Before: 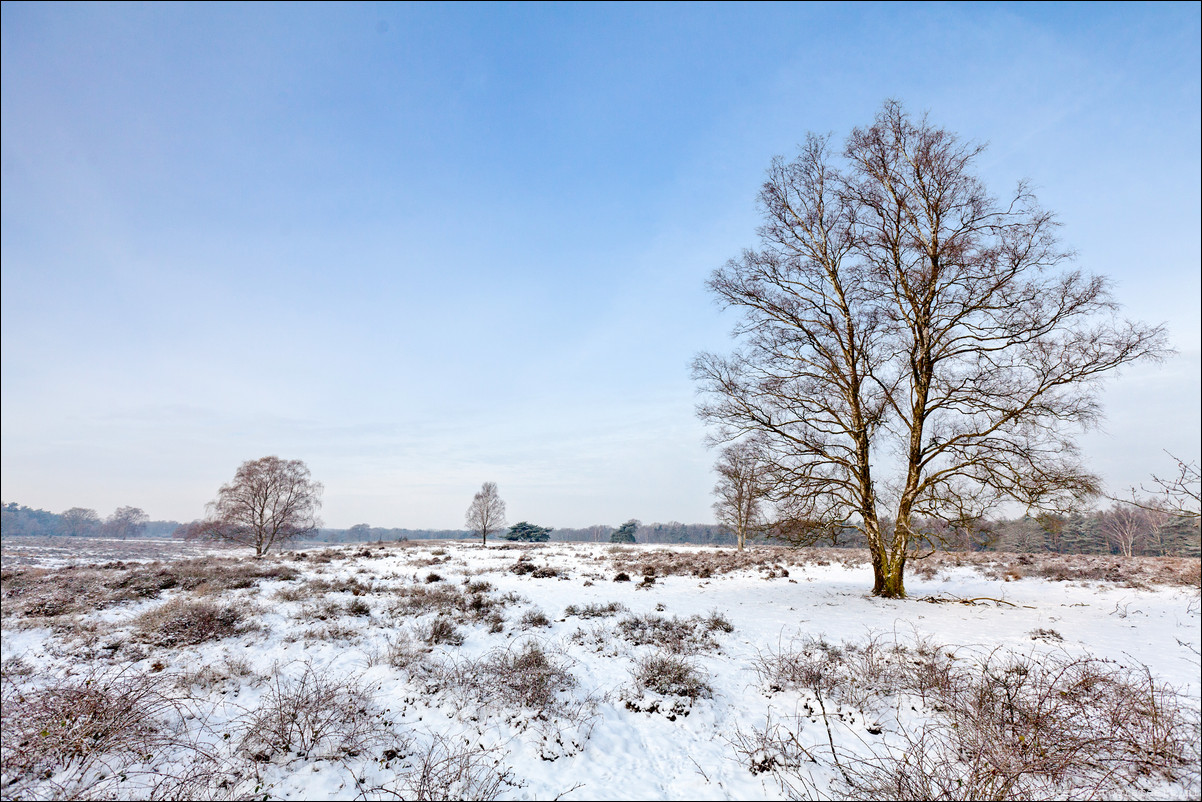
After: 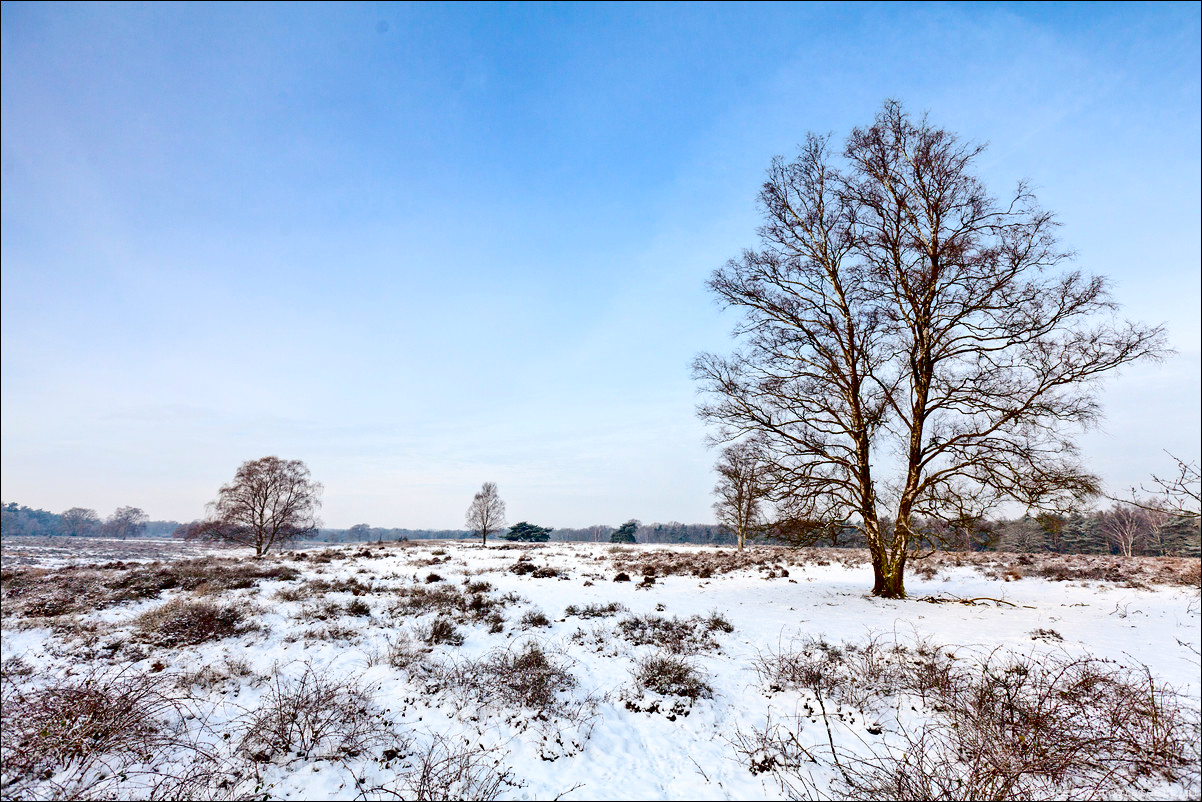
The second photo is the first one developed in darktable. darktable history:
contrast brightness saturation: contrast 0.225, brightness -0.186, saturation 0.244
